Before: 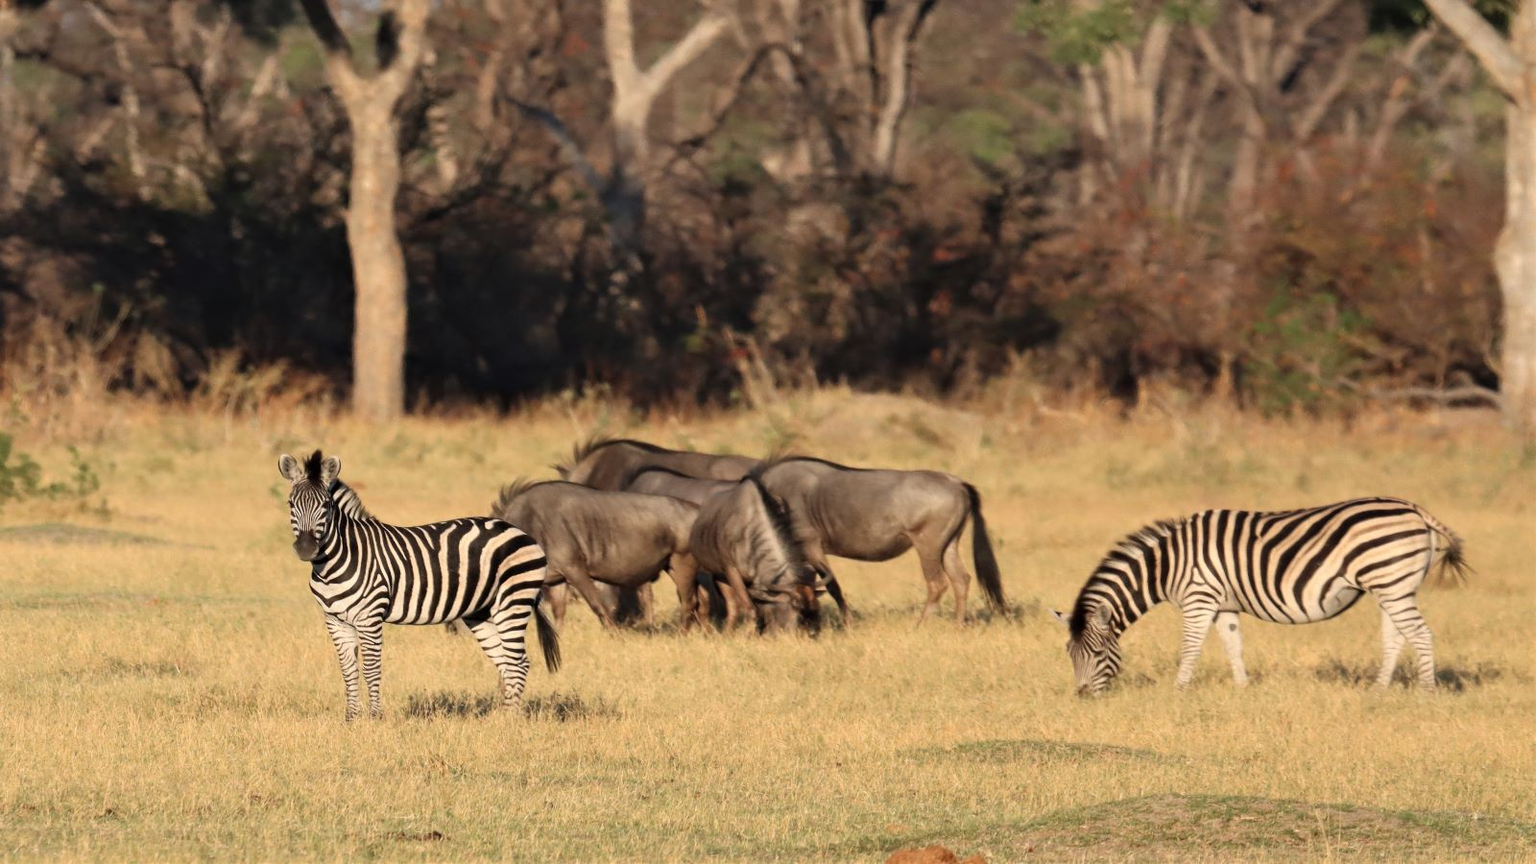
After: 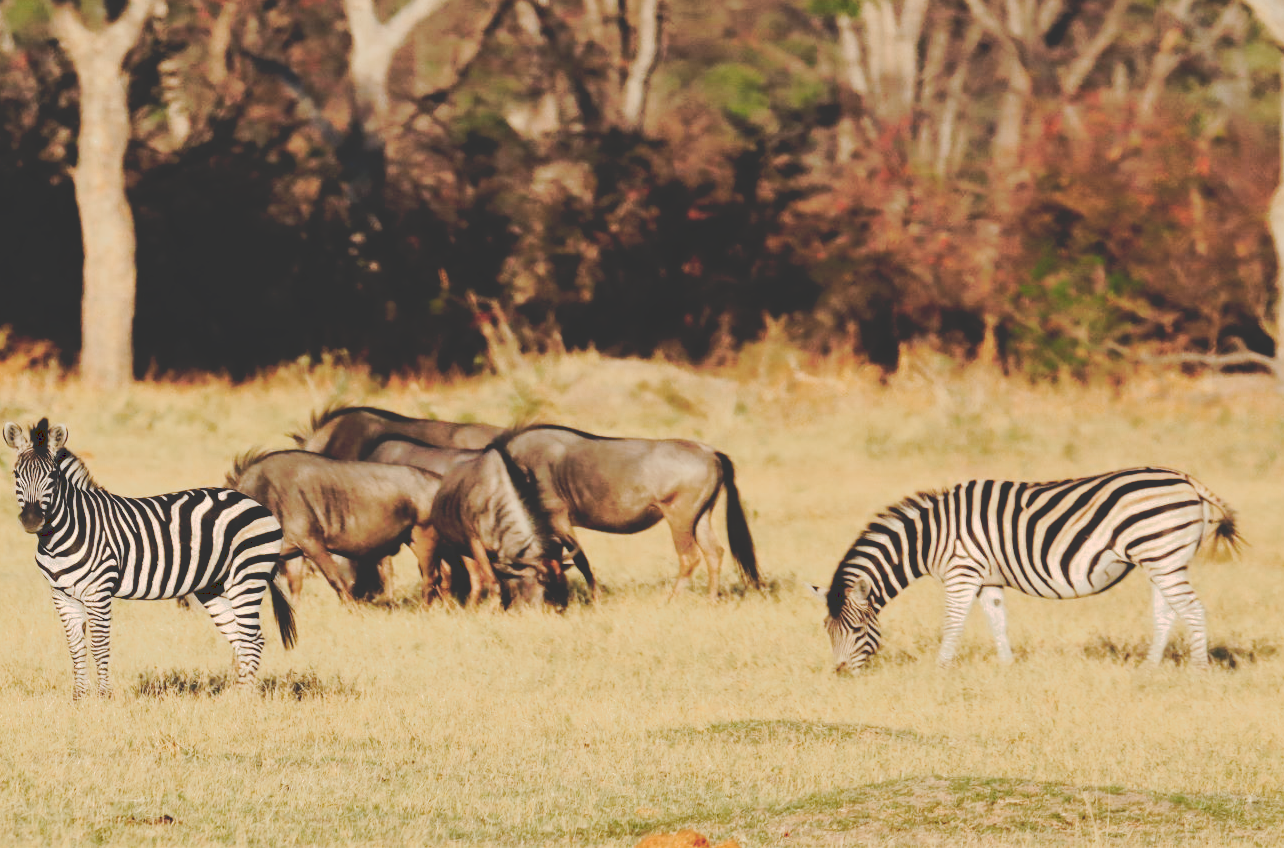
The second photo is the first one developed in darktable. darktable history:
color zones: curves: ch0 [(0, 0.465) (0.092, 0.596) (0.289, 0.464) (0.429, 0.453) (0.571, 0.464) (0.714, 0.455) (0.857, 0.462) (1, 0.465)]
crop and rotate: left 17.959%, top 5.771%, right 1.742%
tone curve: curves: ch0 [(0, 0) (0.003, 0.198) (0.011, 0.198) (0.025, 0.198) (0.044, 0.198) (0.069, 0.201) (0.1, 0.202) (0.136, 0.207) (0.177, 0.212) (0.224, 0.222) (0.277, 0.27) (0.335, 0.332) (0.399, 0.422) (0.468, 0.542) (0.543, 0.626) (0.623, 0.698) (0.709, 0.764) (0.801, 0.82) (0.898, 0.863) (1, 1)], preserve colors none
